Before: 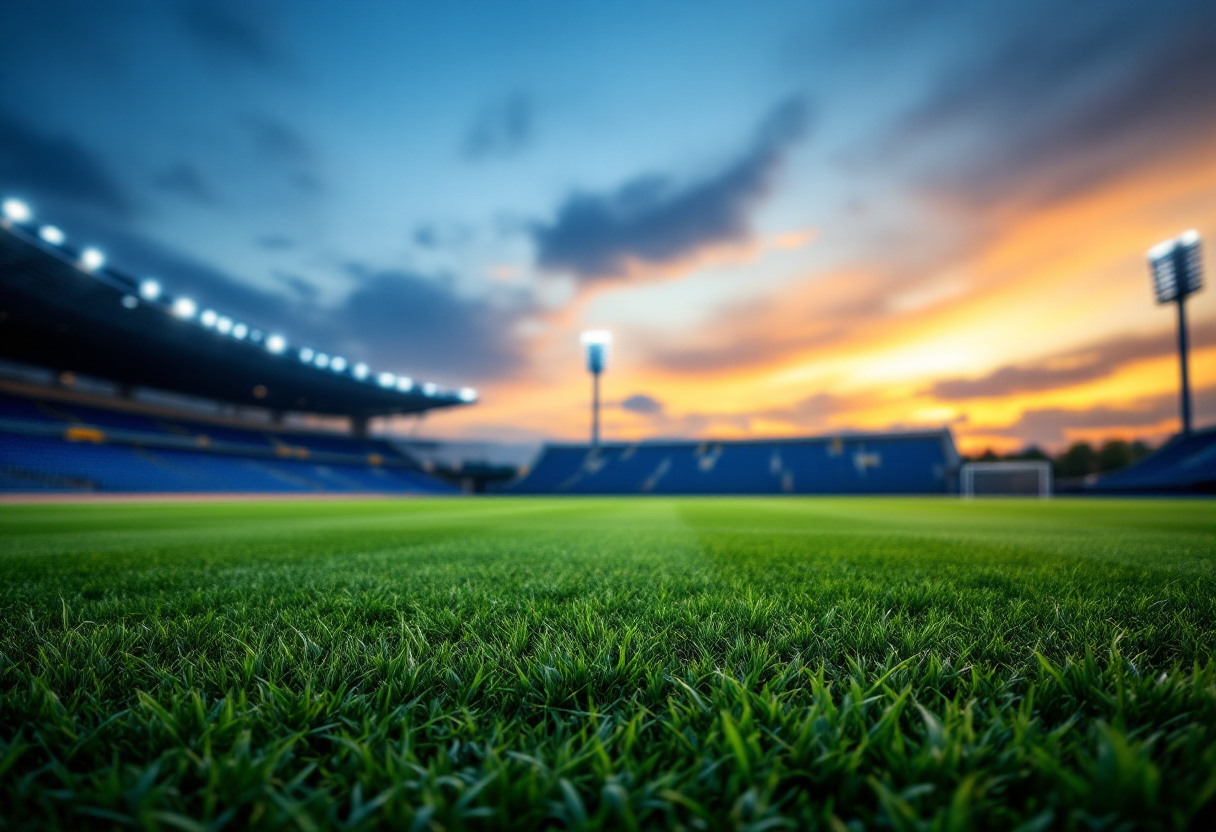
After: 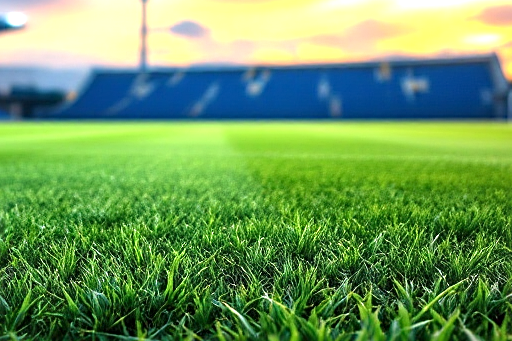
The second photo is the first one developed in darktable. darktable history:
crop: left 37.221%, top 45.169%, right 20.63%, bottom 13.777%
sharpen: on, module defaults
exposure: black level correction 0, exposure 1 EV, compensate exposure bias true, compensate highlight preservation false
local contrast: mode bilateral grid, contrast 20, coarseness 50, detail 120%, midtone range 0.2
